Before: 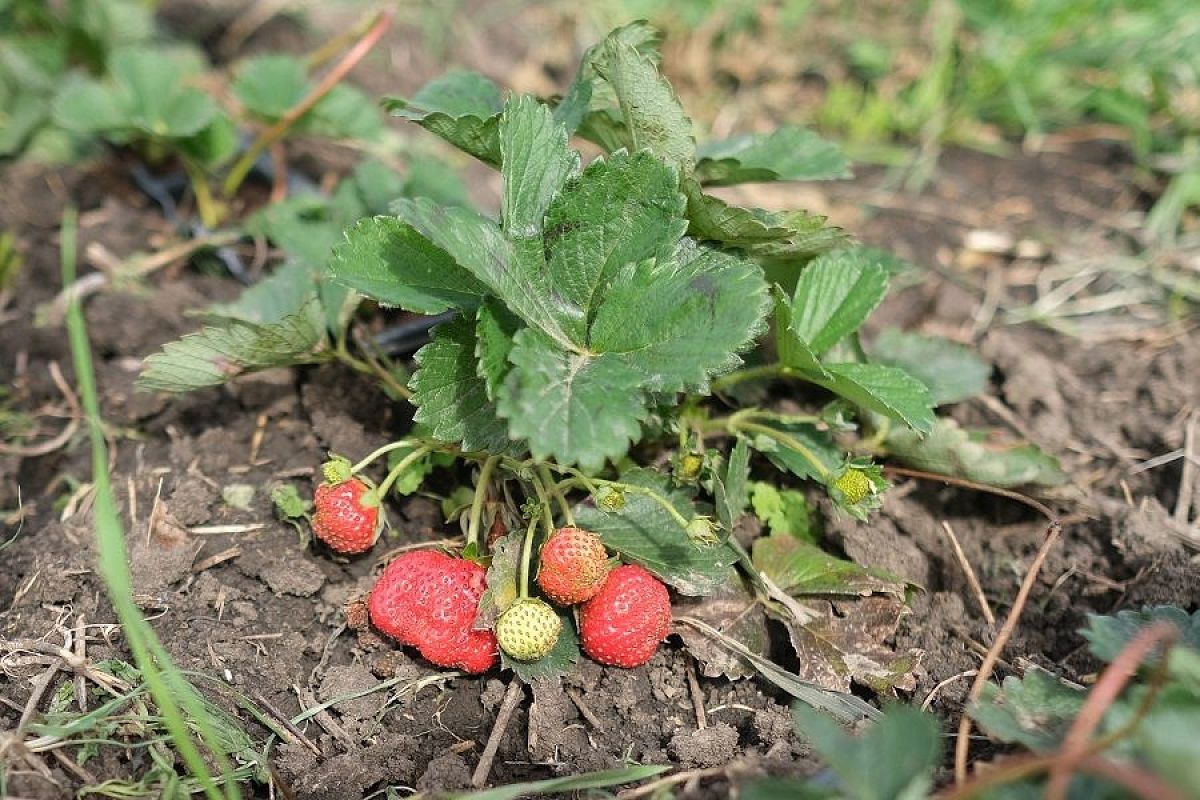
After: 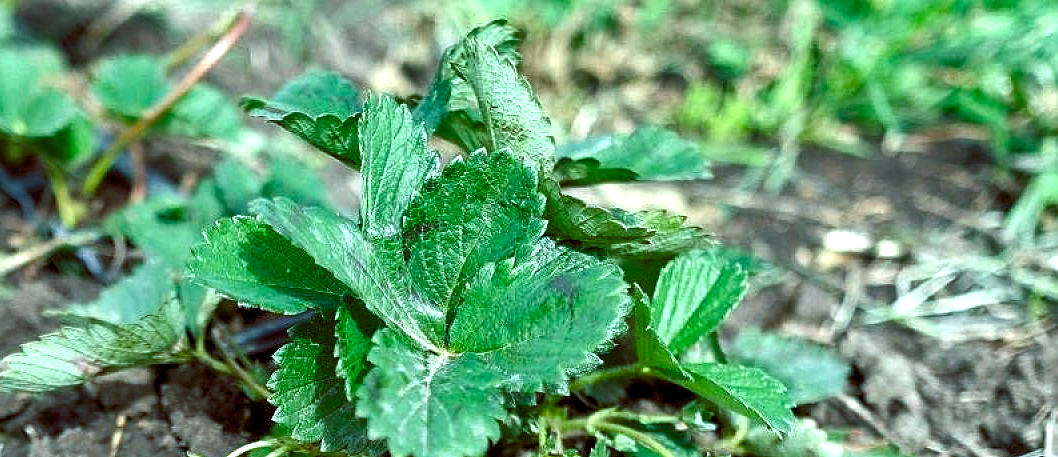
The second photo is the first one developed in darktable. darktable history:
color balance rgb: shadows lift › luminance -7.7%, shadows lift › chroma 2.13%, shadows lift › hue 200.79°, power › luminance -7.77%, power › chroma 2.27%, power › hue 220.69°, highlights gain › luminance 15.15%, highlights gain › chroma 4%, highlights gain › hue 209.35°, global offset › luminance -0.21%, global offset › chroma 0.27%, perceptual saturation grading › global saturation 24.42%, perceptual saturation grading › highlights -24.42%, perceptual saturation grading › mid-tones 24.42%, perceptual saturation grading › shadows 40%, perceptual brilliance grading › global brilliance -5%, perceptual brilliance grading › highlights 24.42%, perceptual brilliance grading › mid-tones 7%, perceptual brilliance grading › shadows -5%
contrast brightness saturation: saturation -0.05
shadows and highlights: soften with gaussian
crop and rotate: left 11.812%, bottom 42.776%
sharpen: amount 0.2
